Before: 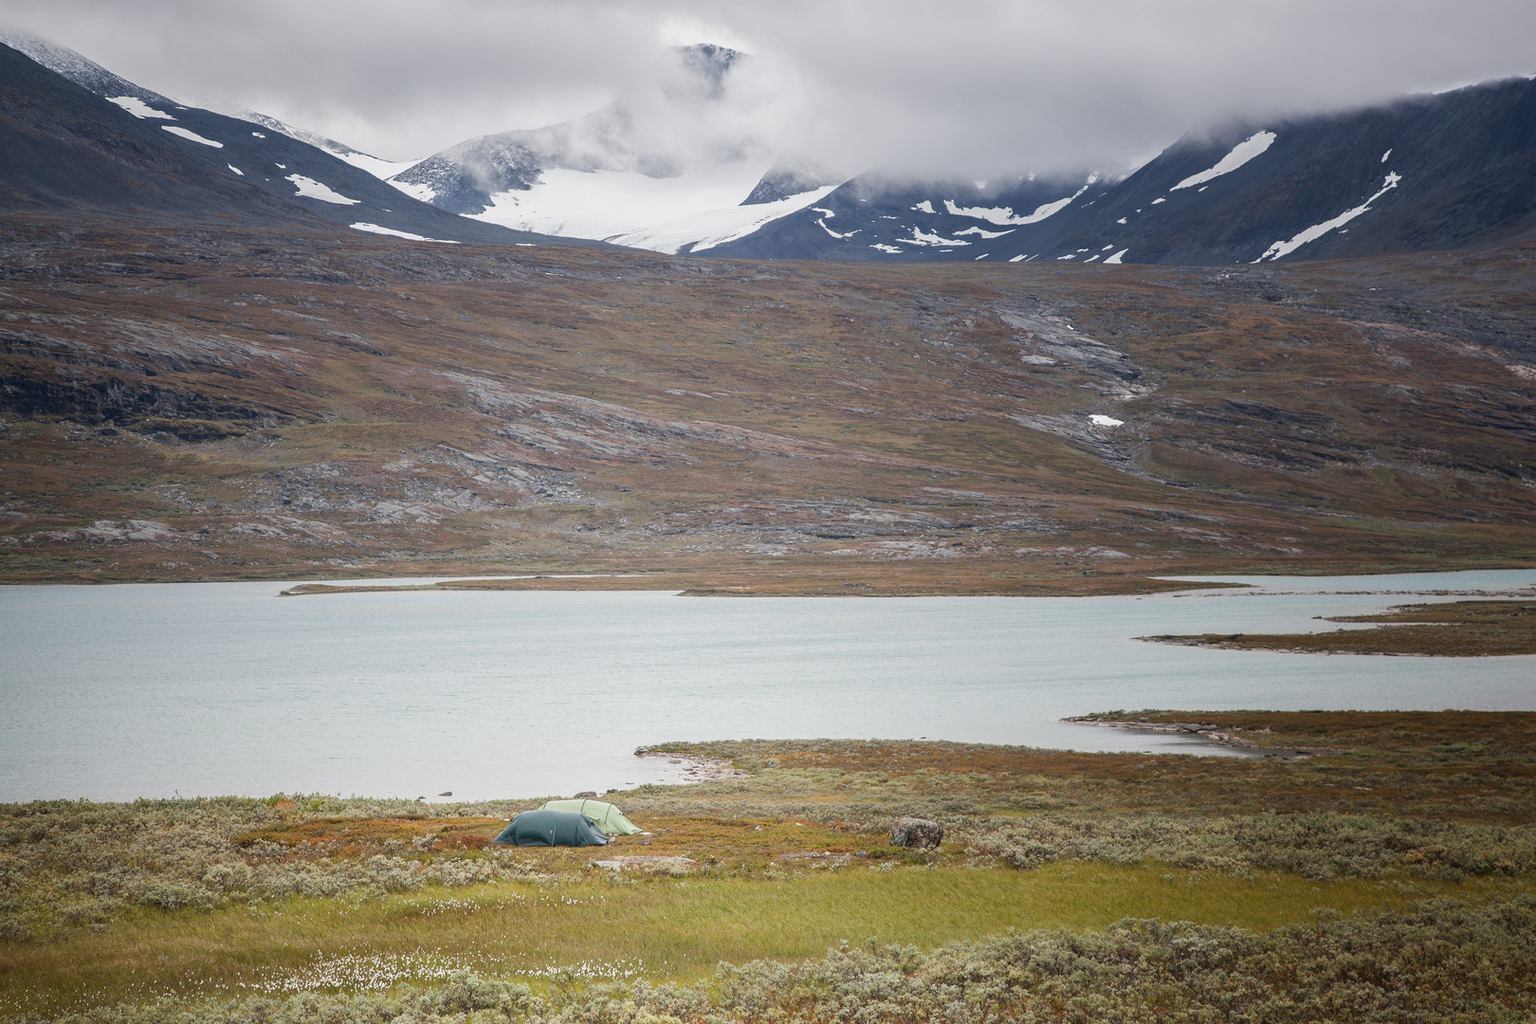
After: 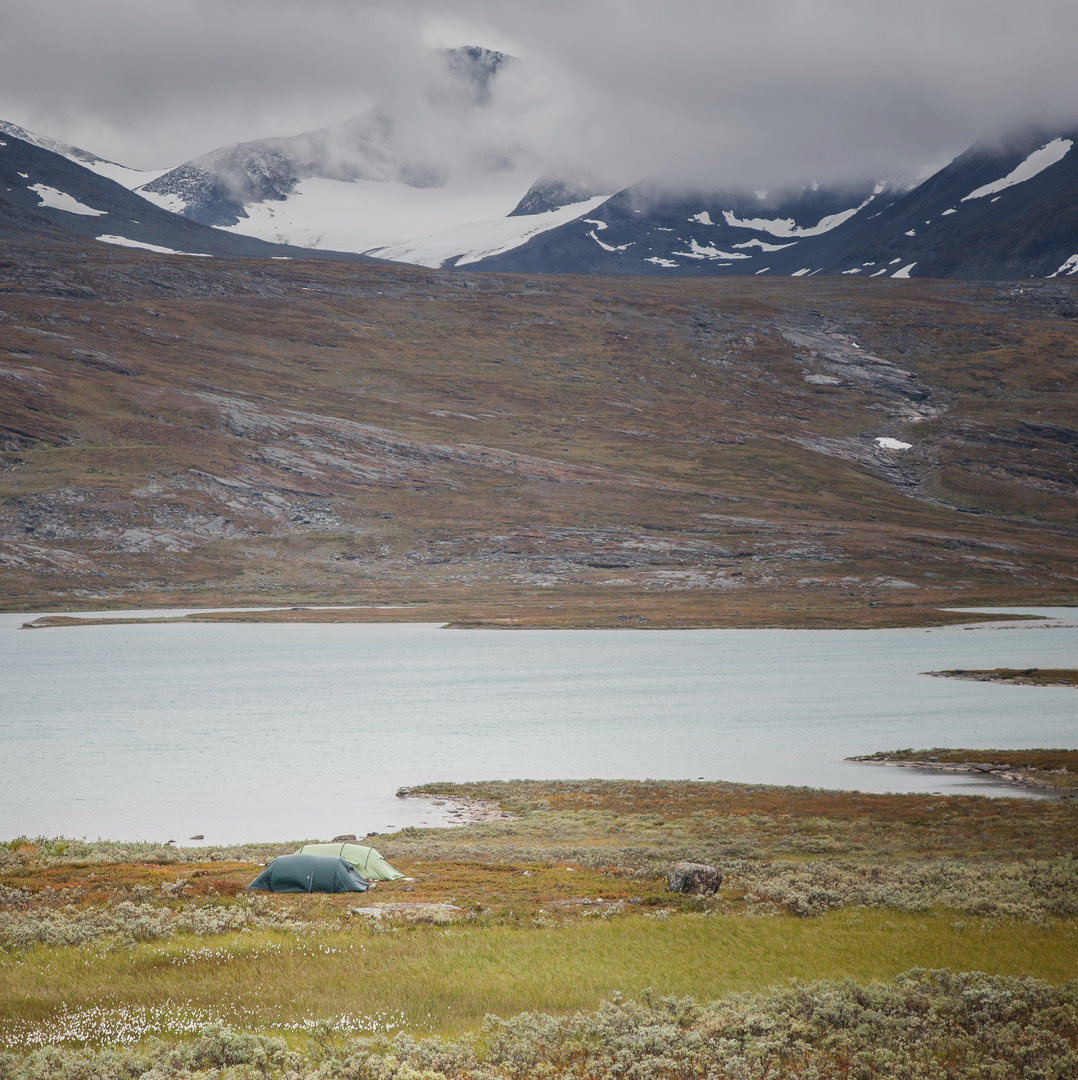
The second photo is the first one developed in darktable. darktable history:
crop: left 16.899%, right 16.556%
graduated density: on, module defaults
